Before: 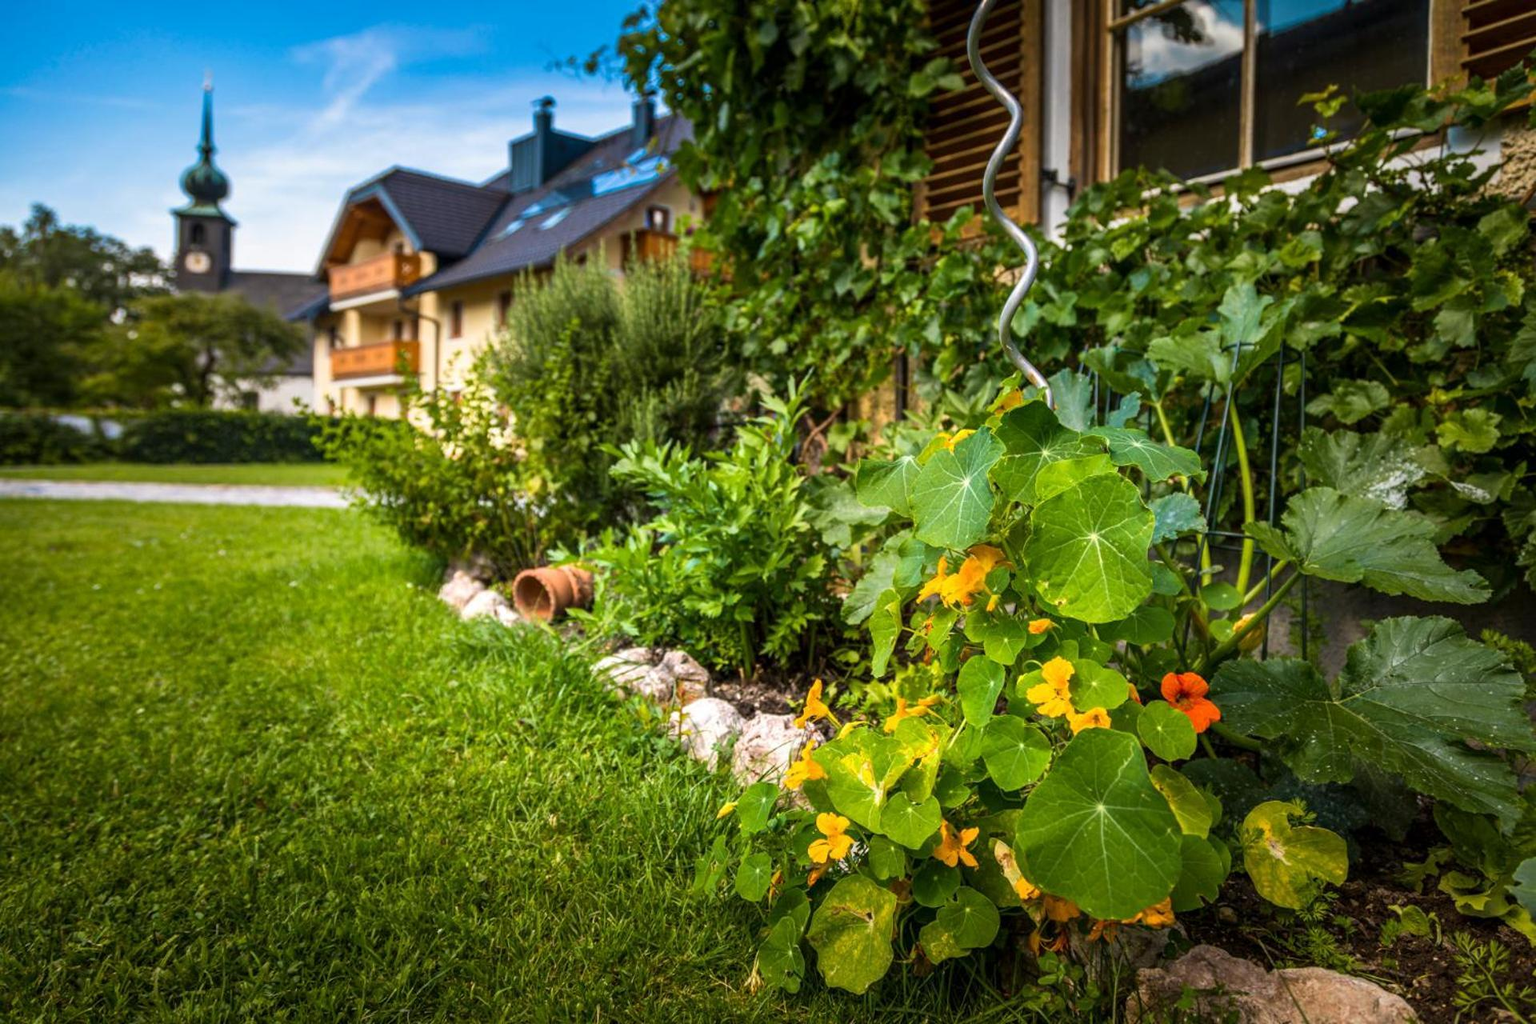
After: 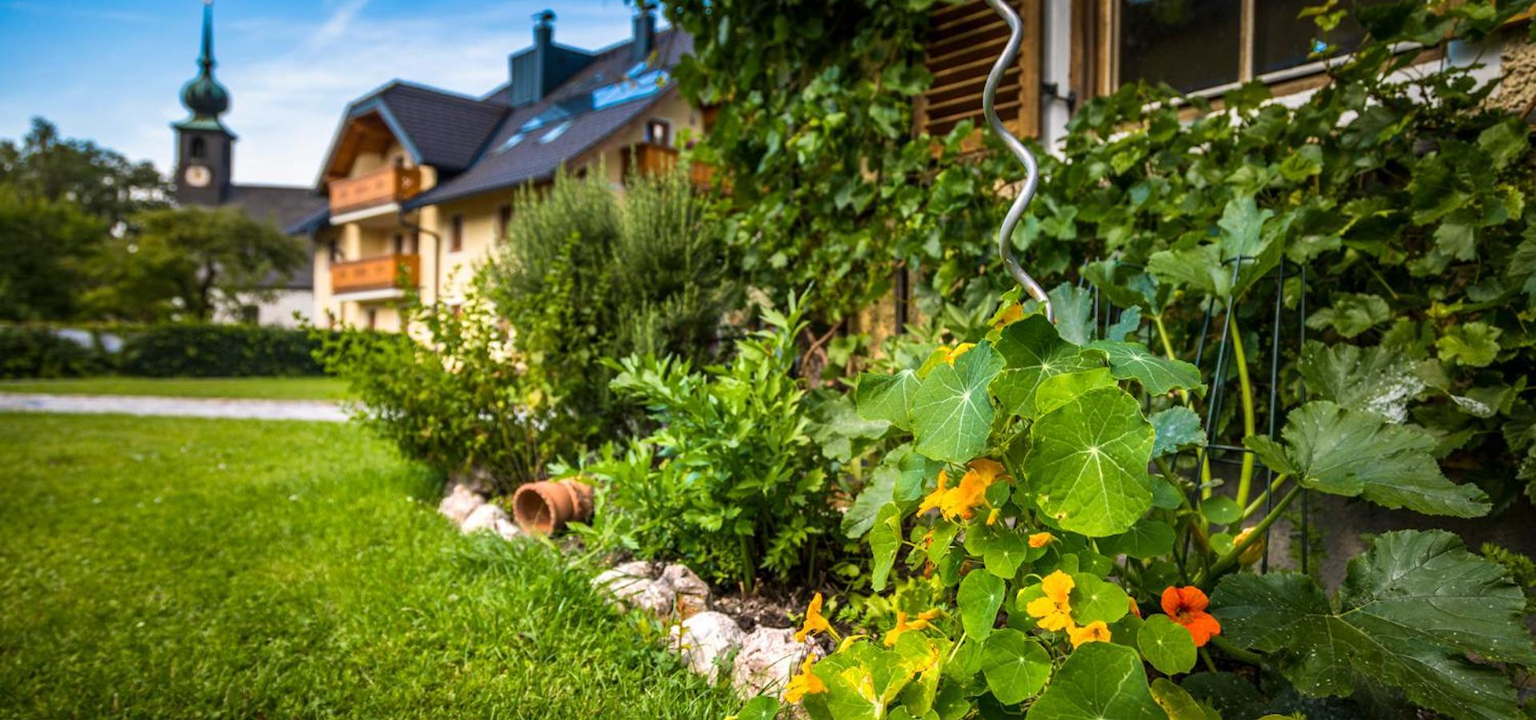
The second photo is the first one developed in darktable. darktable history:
crop and rotate: top 8.491%, bottom 21.177%
